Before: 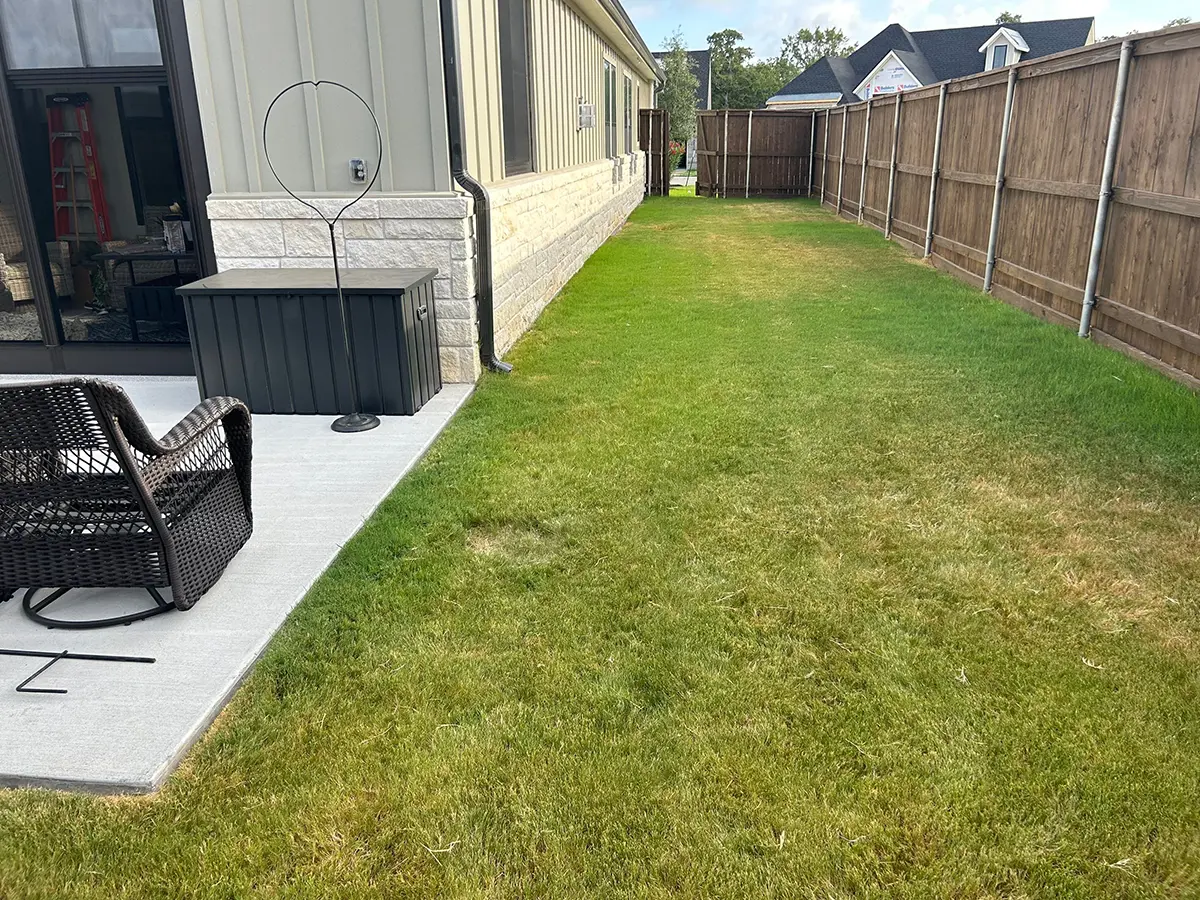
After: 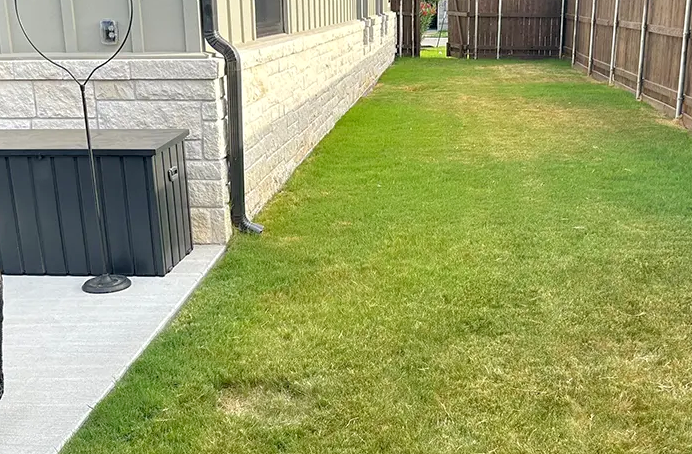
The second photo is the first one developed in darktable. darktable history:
crop: left 20.81%, top 15.471%, right 21.446%, bottom 34.023%
tone equalizer: -7 EV 0.145 EV, -6 EV 0.614 EV, -5 EV 1.12 EV, -4 EV 1.34 EV, -3 EV 1.18 EV, -2 EV 0.6 EV, -1 EV 0.156 EV, smoothing diameter 24.96%, edges refinement/feathering 11.07, preserve details guided filter
local contrast: highlights 101%, shadows 97%, detail 119%, midtone range 0.2
